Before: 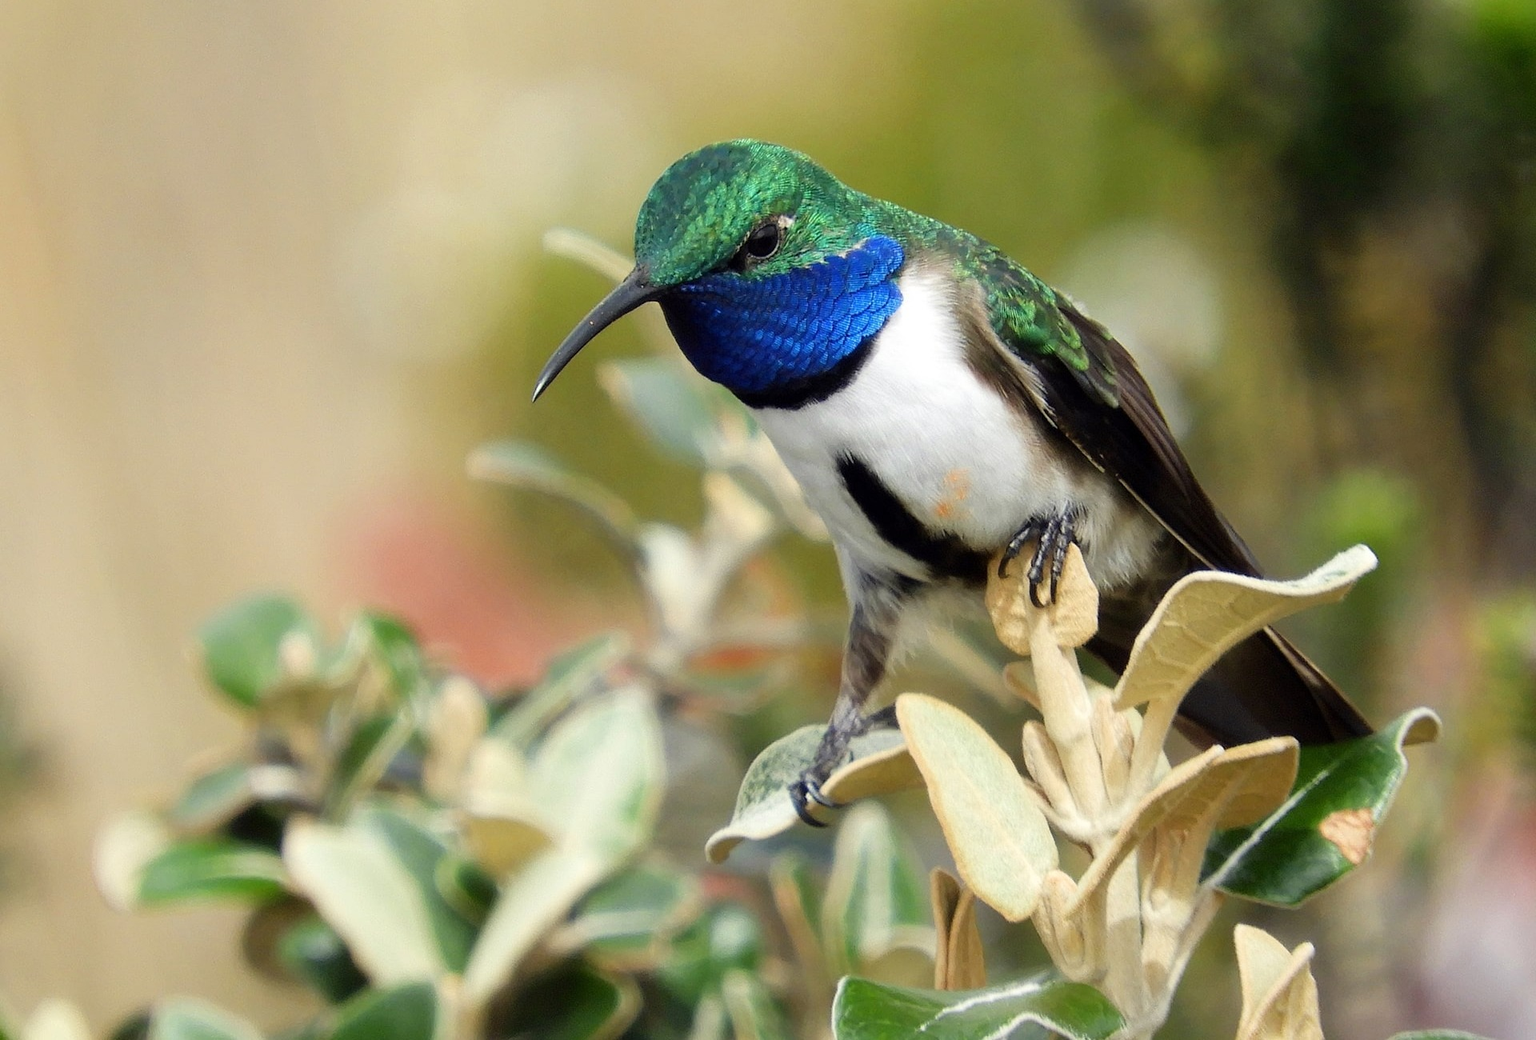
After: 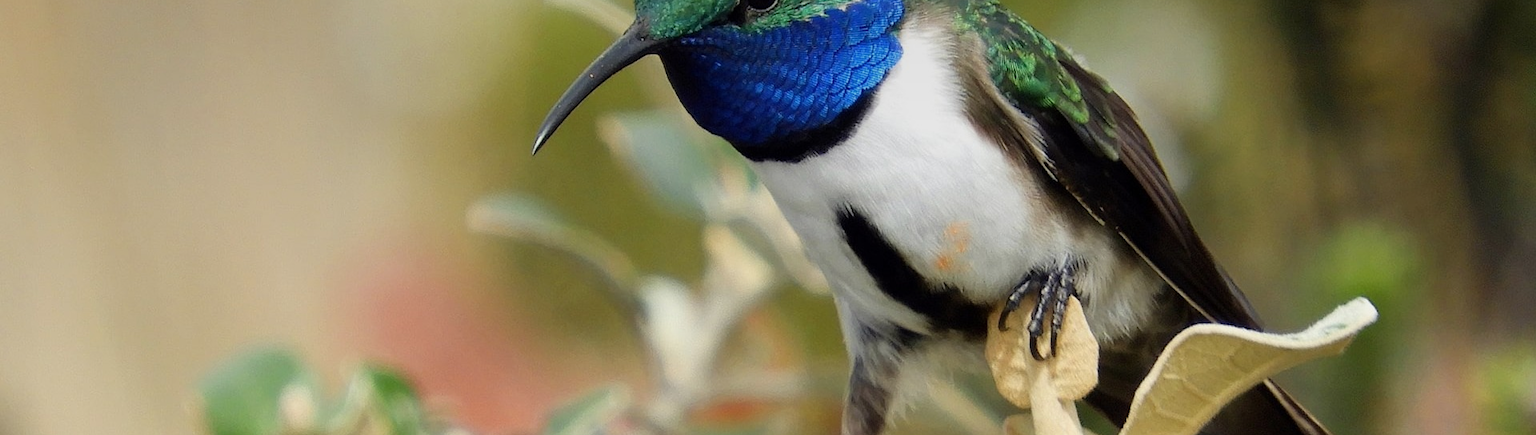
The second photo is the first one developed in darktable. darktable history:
crop and rotate: top 23.84%, bottom 34.294%
graduated density: on, module defaults
